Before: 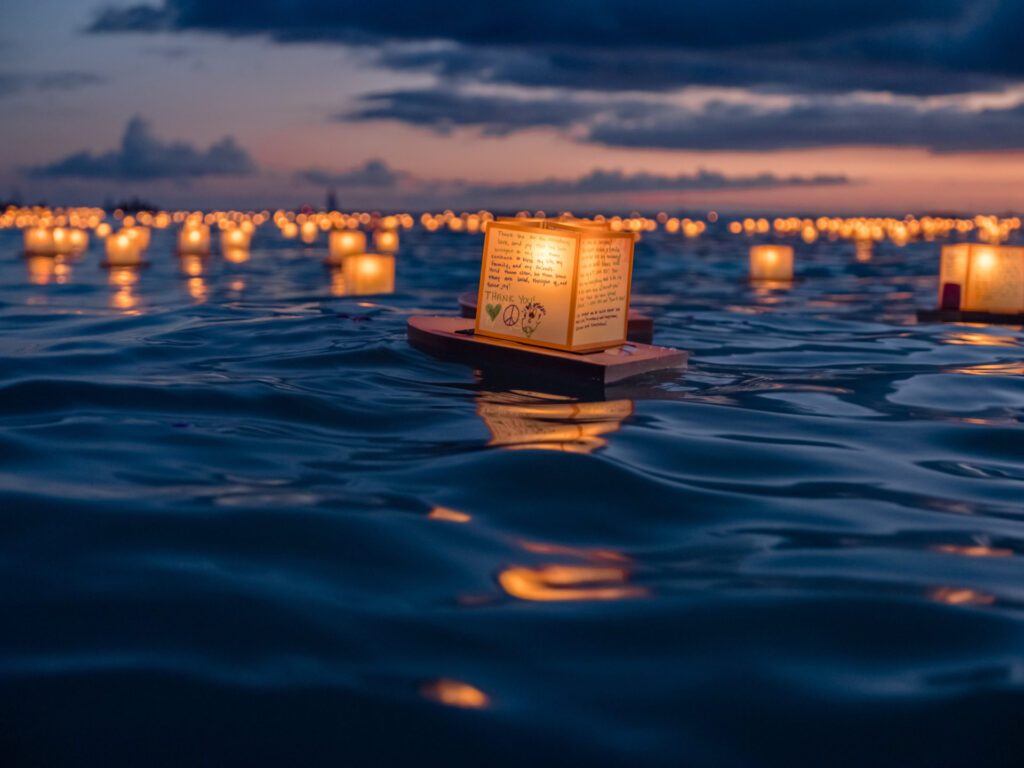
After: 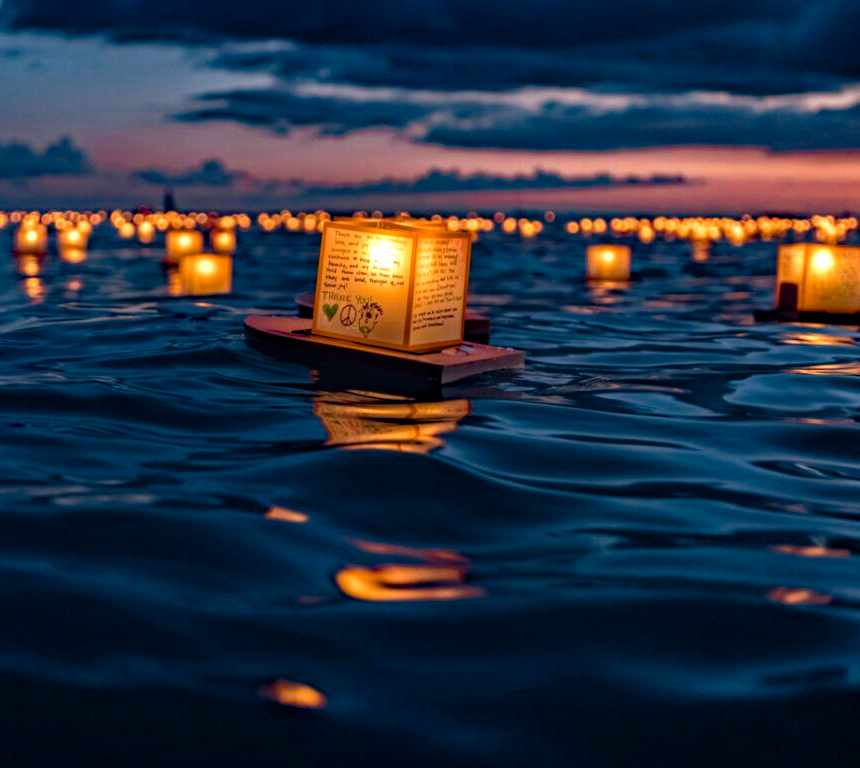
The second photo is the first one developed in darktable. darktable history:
shadows and highlights: shadows 22.38, highlights -48.45, soften with gaussian
crop: left 16.014%
haze removal: strength 0.526, distance 0.921, compatibility mode true, adaptive false
color balance rgb: shadows lift › chroma 3.606%, shadows lift › hue 88.49°, perceptual saturation grading › global saturation 20%, perceptual saturation grading › highlights -25.835%, perceptual saturation grading › shadows 25.968%, perceptual brilliance grading › global brilliance -17.119%, perceptual brilliance grading › highlights 29.08%, global vibrance 9.892%
